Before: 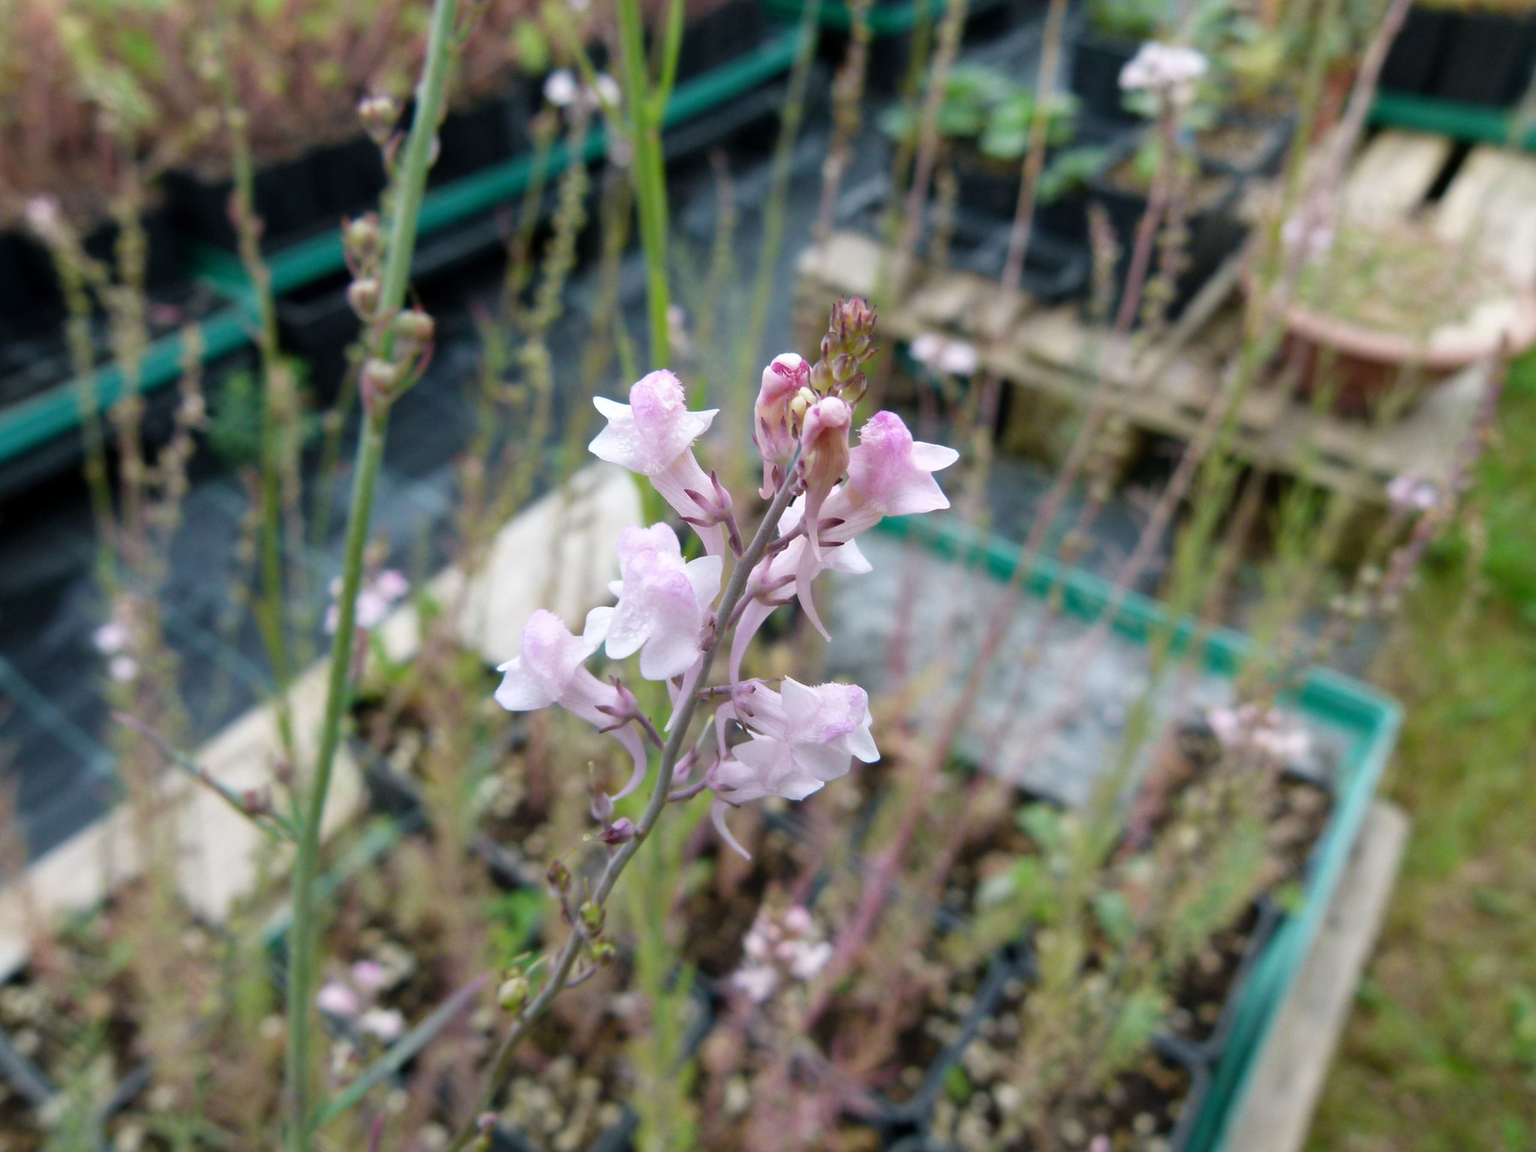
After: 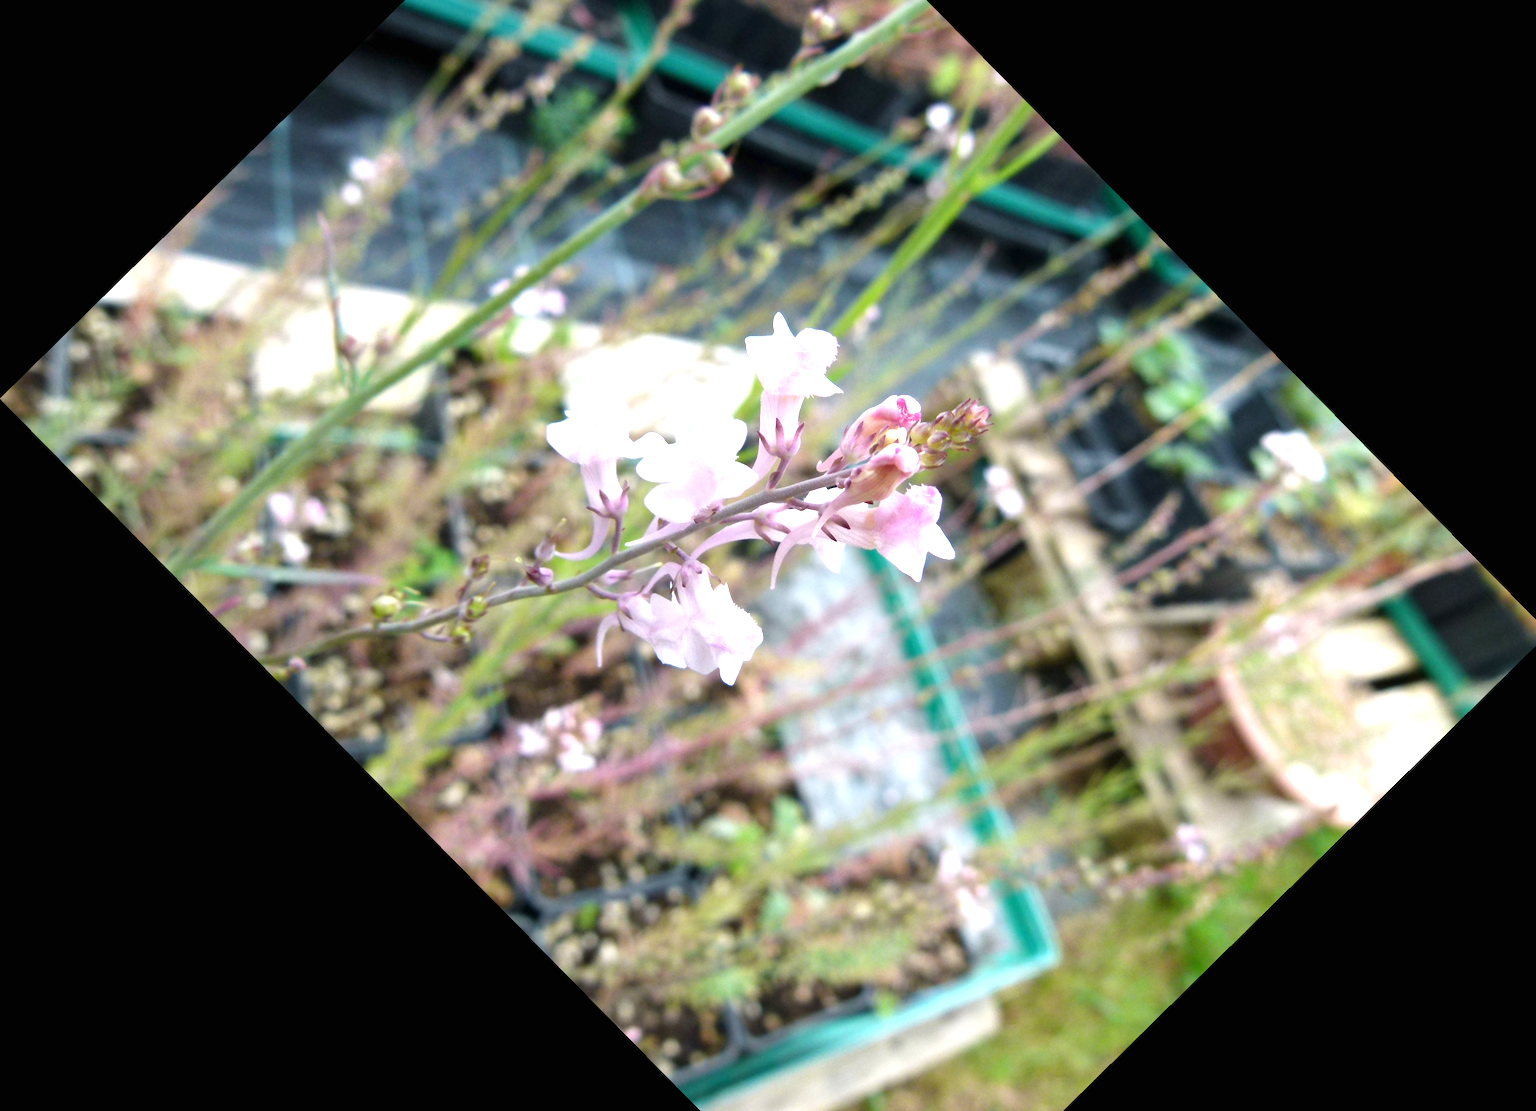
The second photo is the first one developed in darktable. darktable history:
crop and rotate: angle -45.47°, top 16.778%, right 0.783%, bottom 11.613%
exposure: black level correction 0, exposure 1 EV, compensate highlight preservation false
